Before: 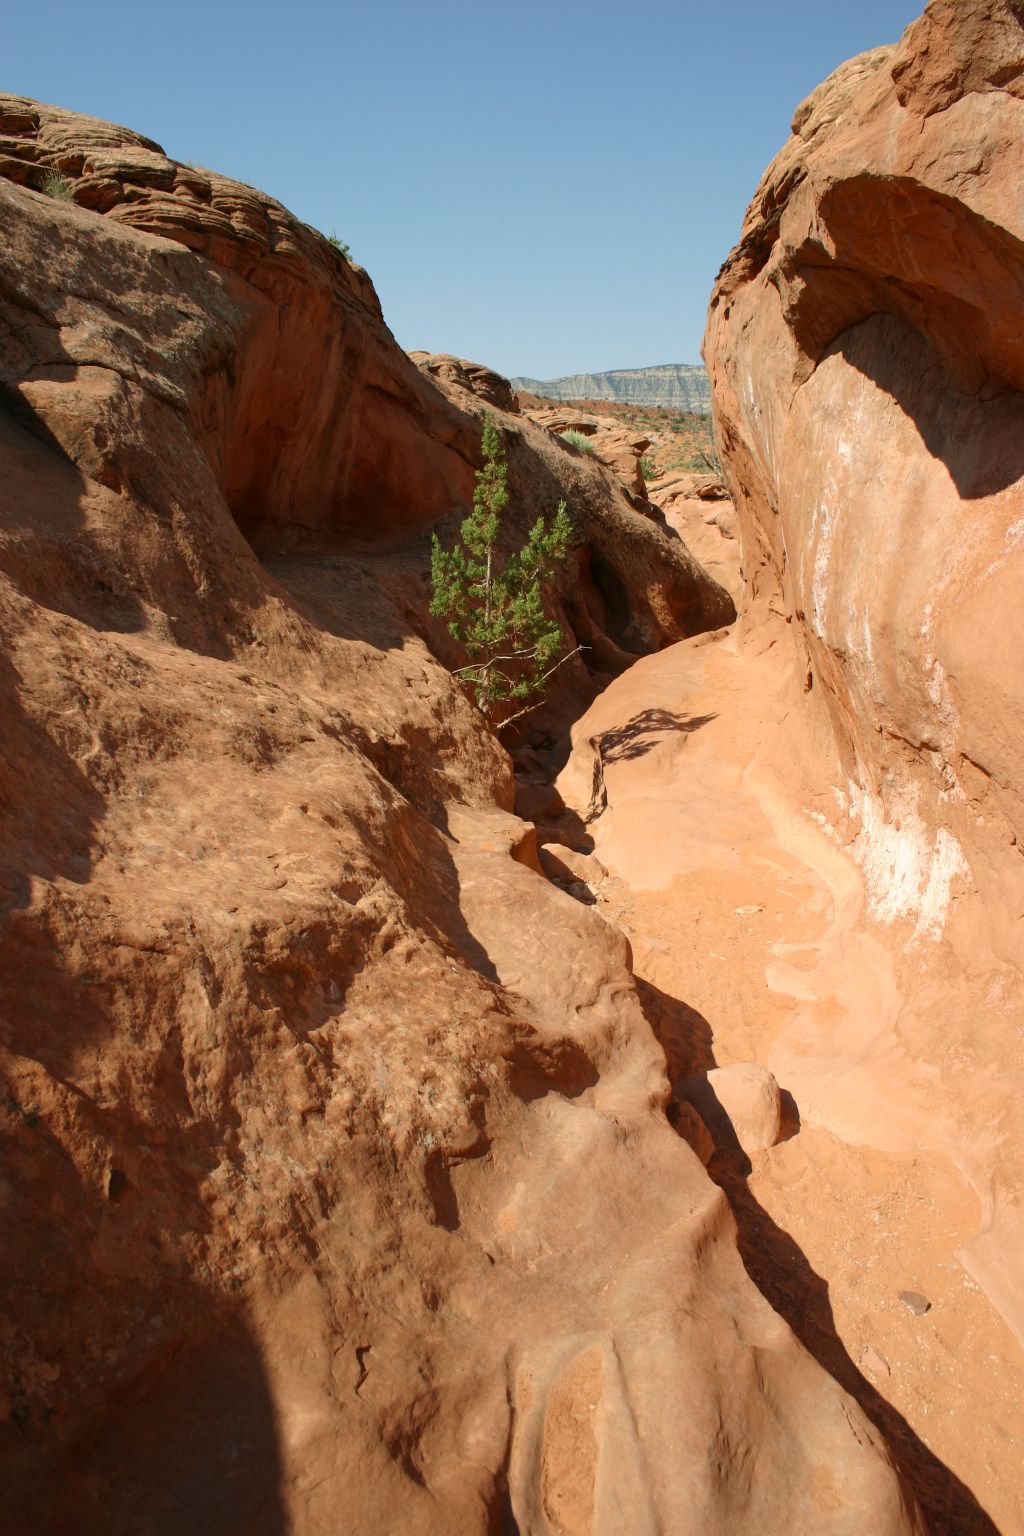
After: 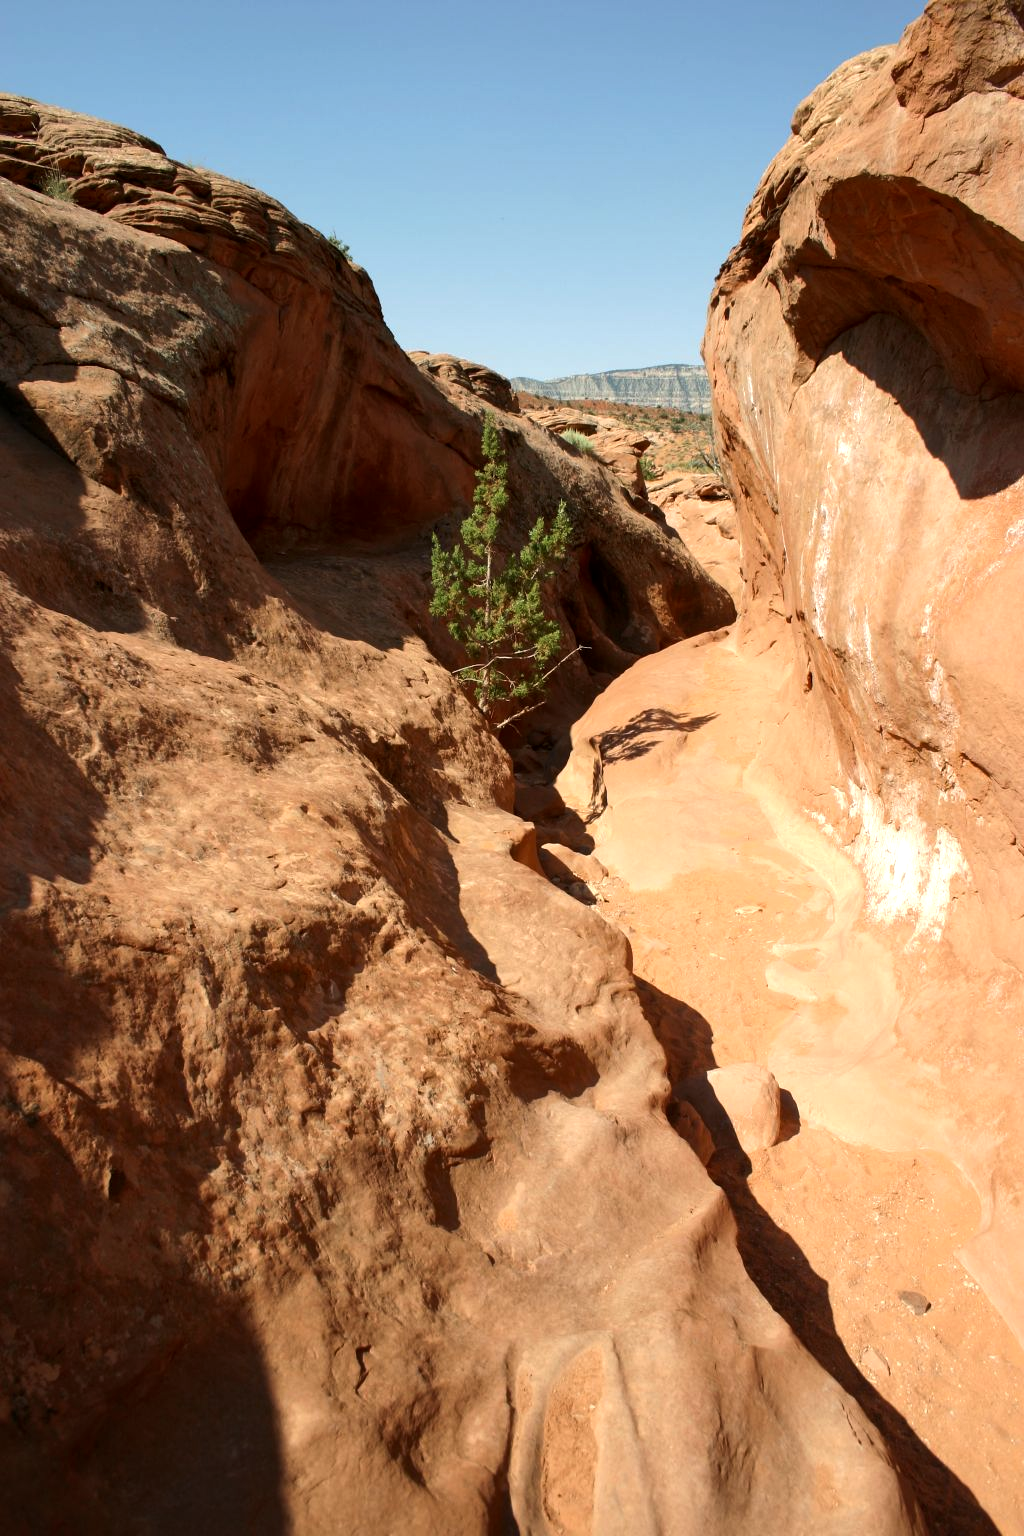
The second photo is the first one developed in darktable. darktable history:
tone equalizer: -8 EV -0.409 EV, -7 EV -0.398 EV, -6 EV -0.323 EV, -5 EV -0.256 EV, -3 EV 0.235 EV, -2 EV 0.321 EV, -1 EV 0.37 EV, +0 EV 0.407 EV, edges refinement/feathering 500, mask exposure compensation -1.57 EV, preserve details no
exposure: black level correction 0.001, compensate exposure bias true, compensate highlight preservation false
local contrast: mode bilateral grid, contrast 20, coarseness 49, detail 119%, midtone range 0.2
